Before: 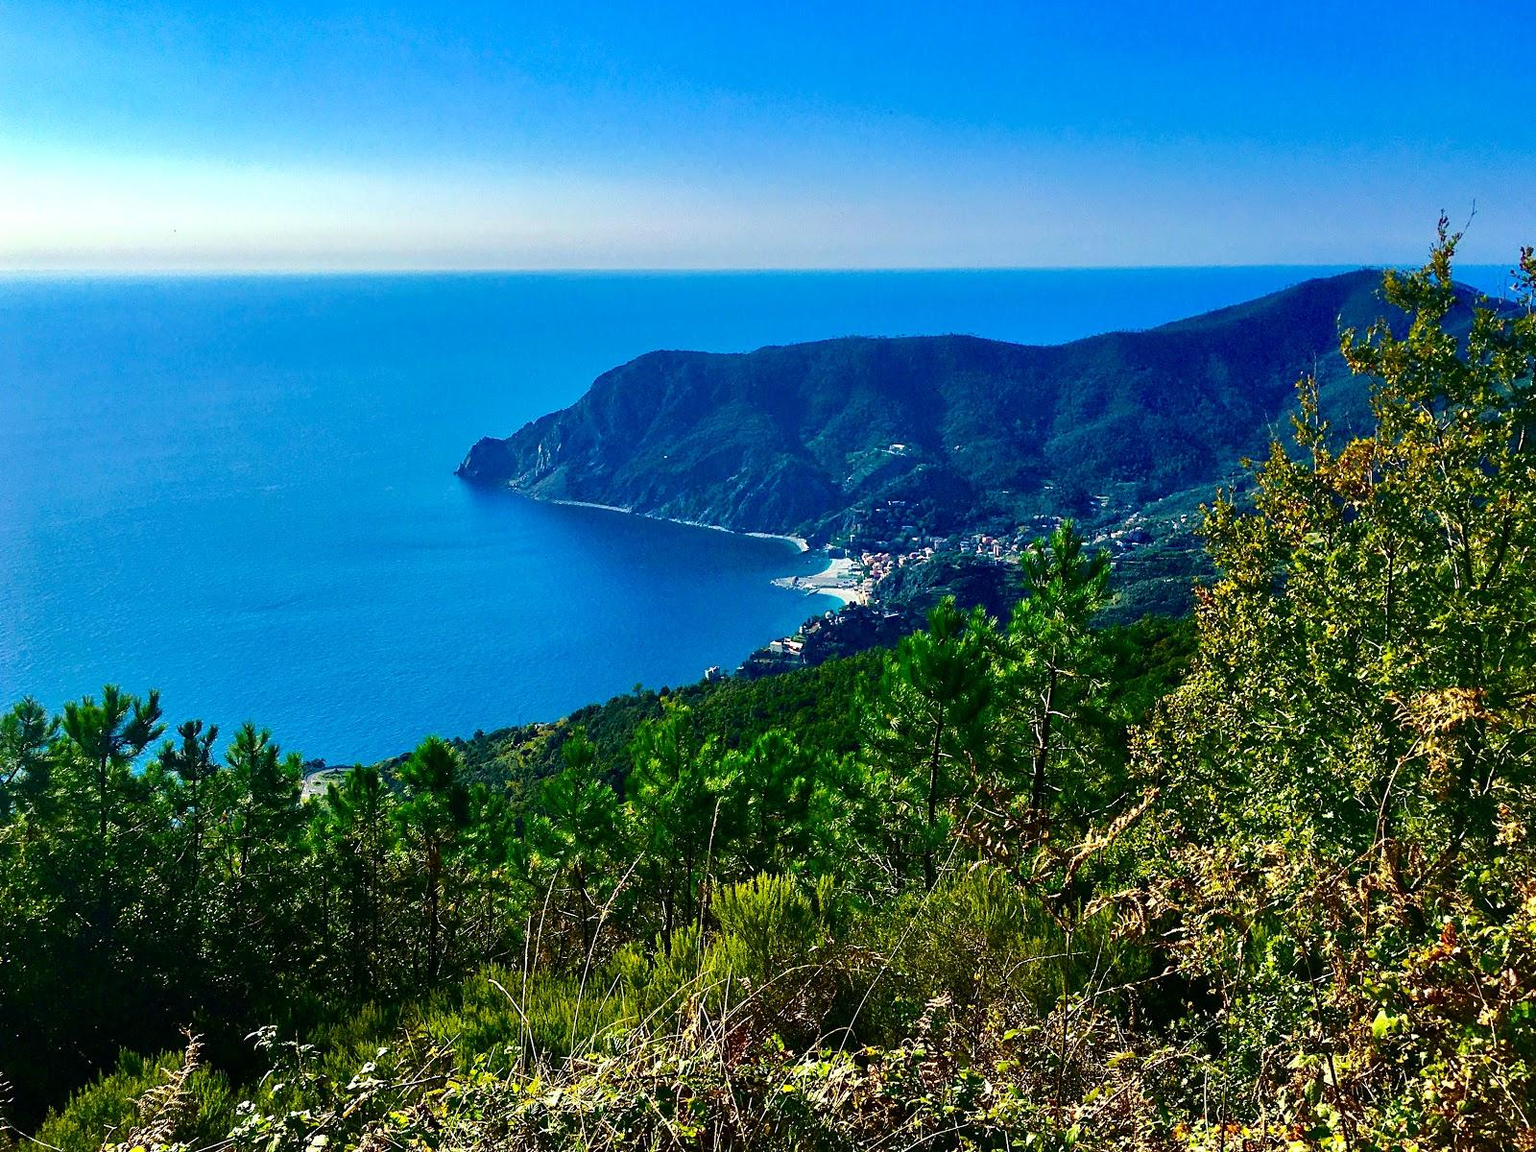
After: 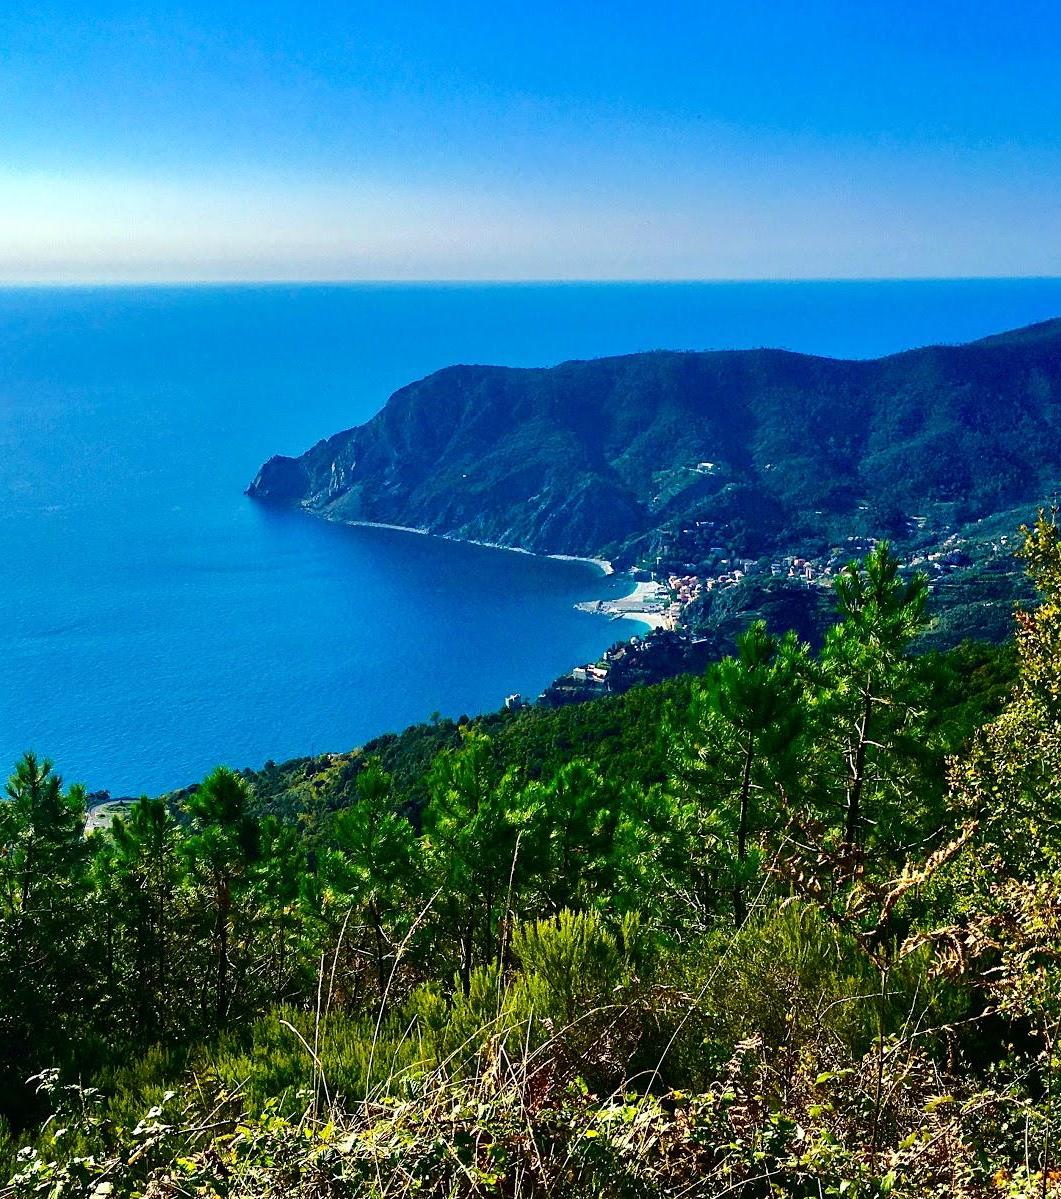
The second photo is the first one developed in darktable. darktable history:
crop and rotate: left 14.335%, right 19.299%
